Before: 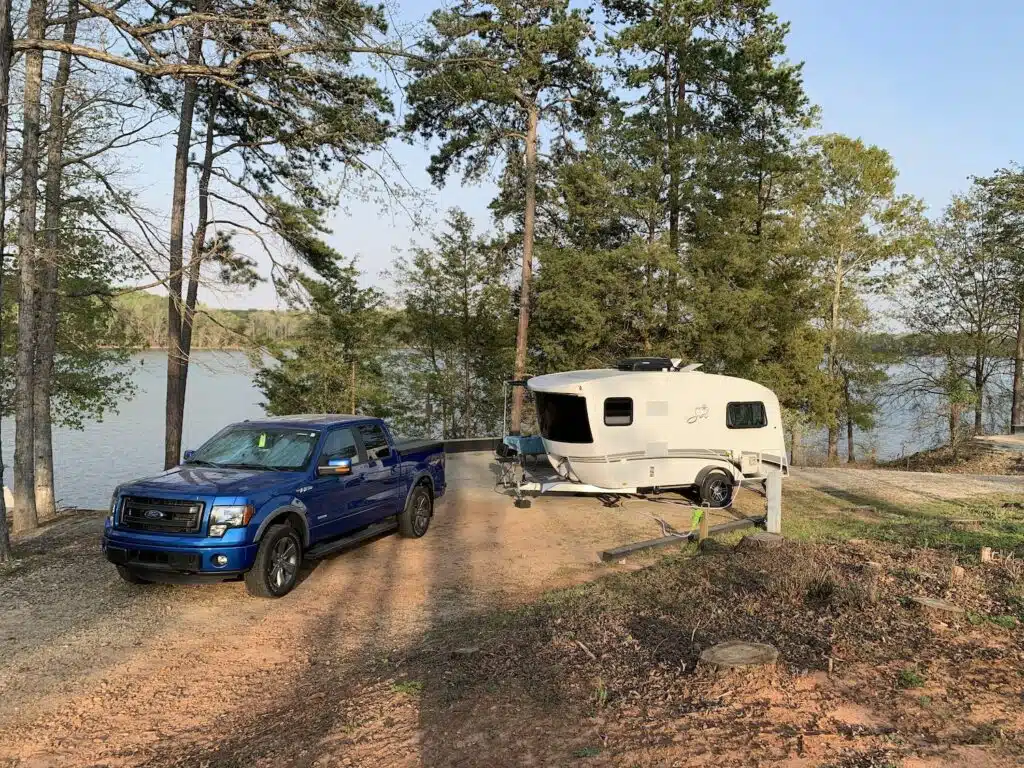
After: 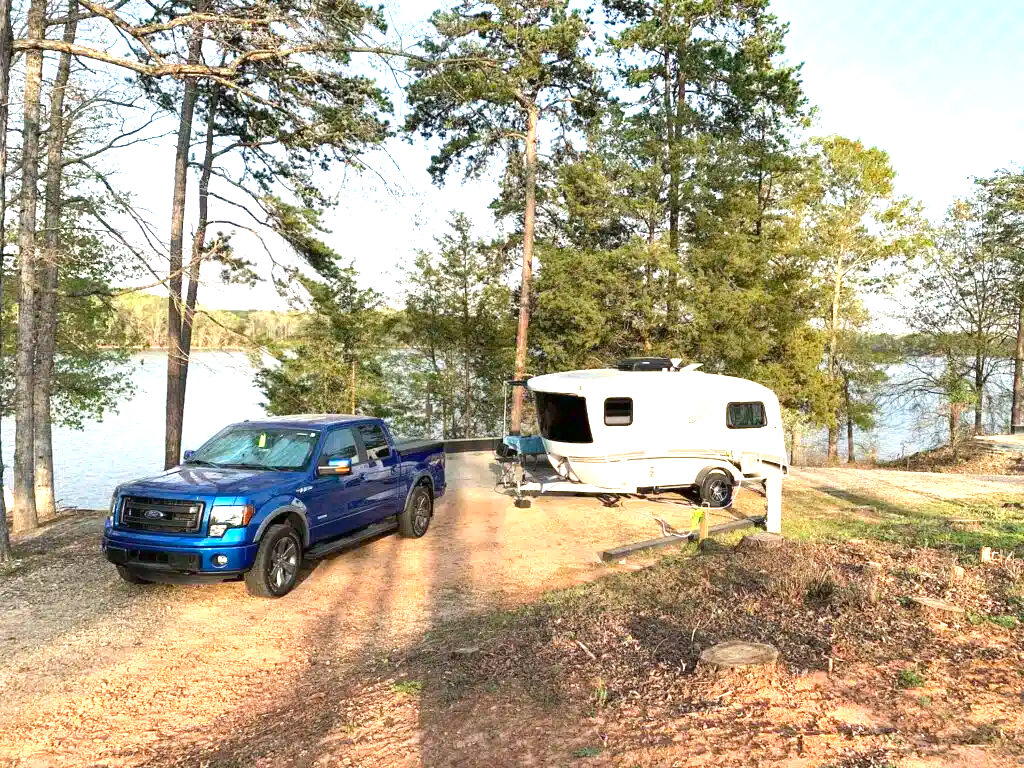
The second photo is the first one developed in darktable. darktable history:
exposure: exposure 1.216 EV, compensate highlight preservation false
tone equalizer: edges refinement/feathering 500, mask exposure compensation -1.57 EV, preserve details no
